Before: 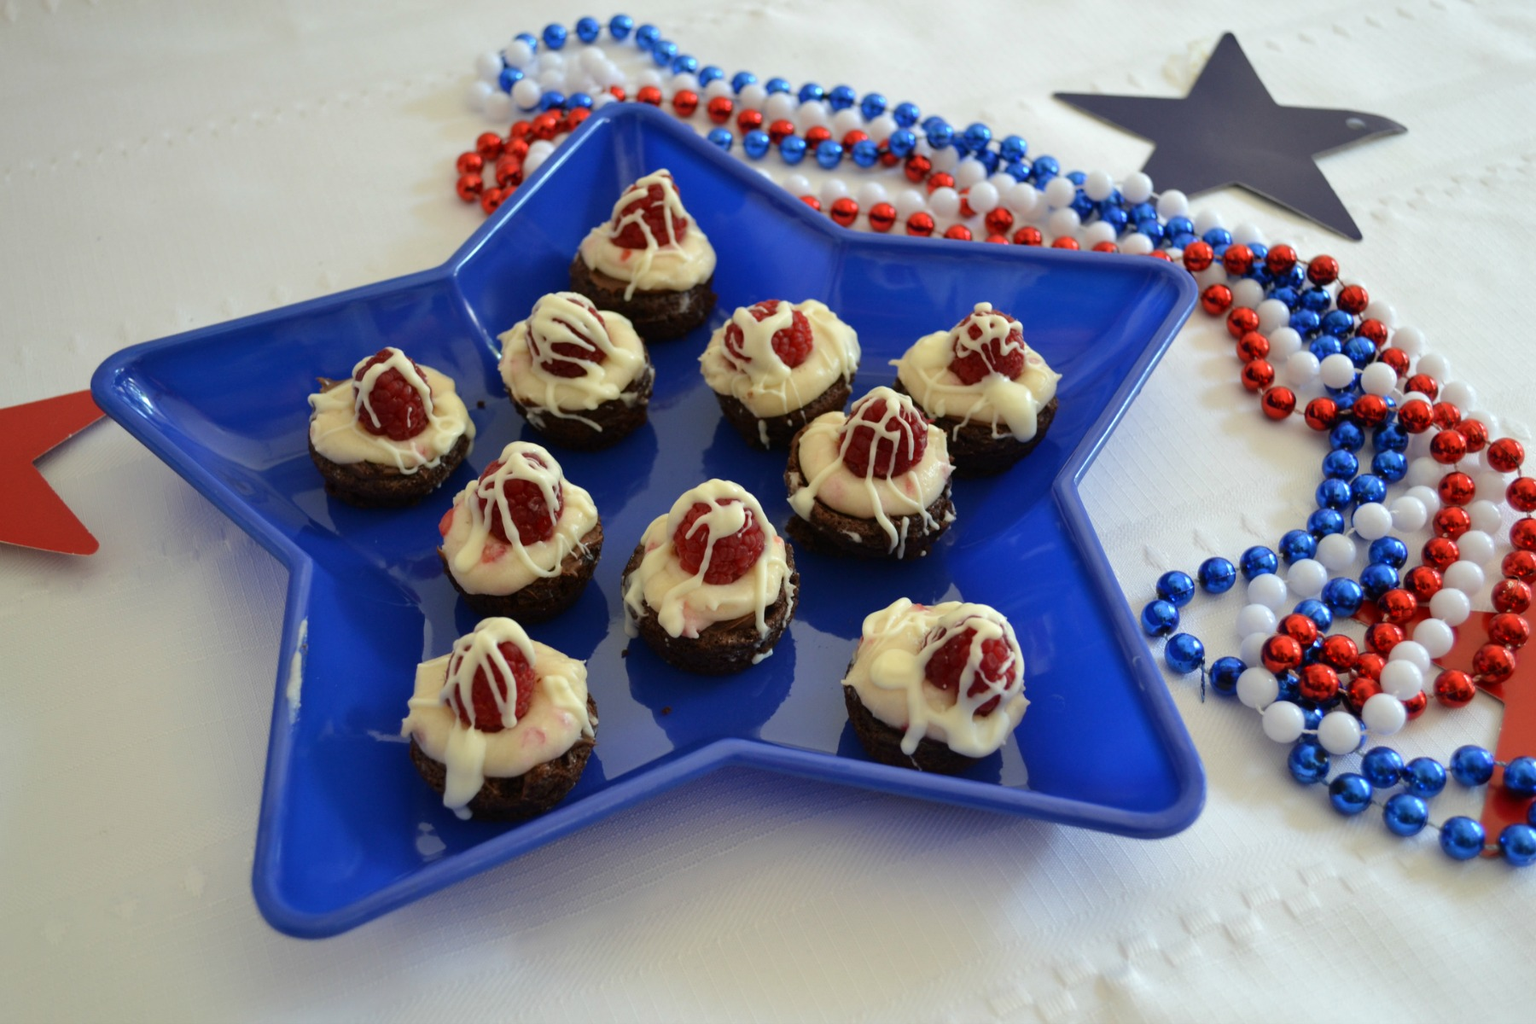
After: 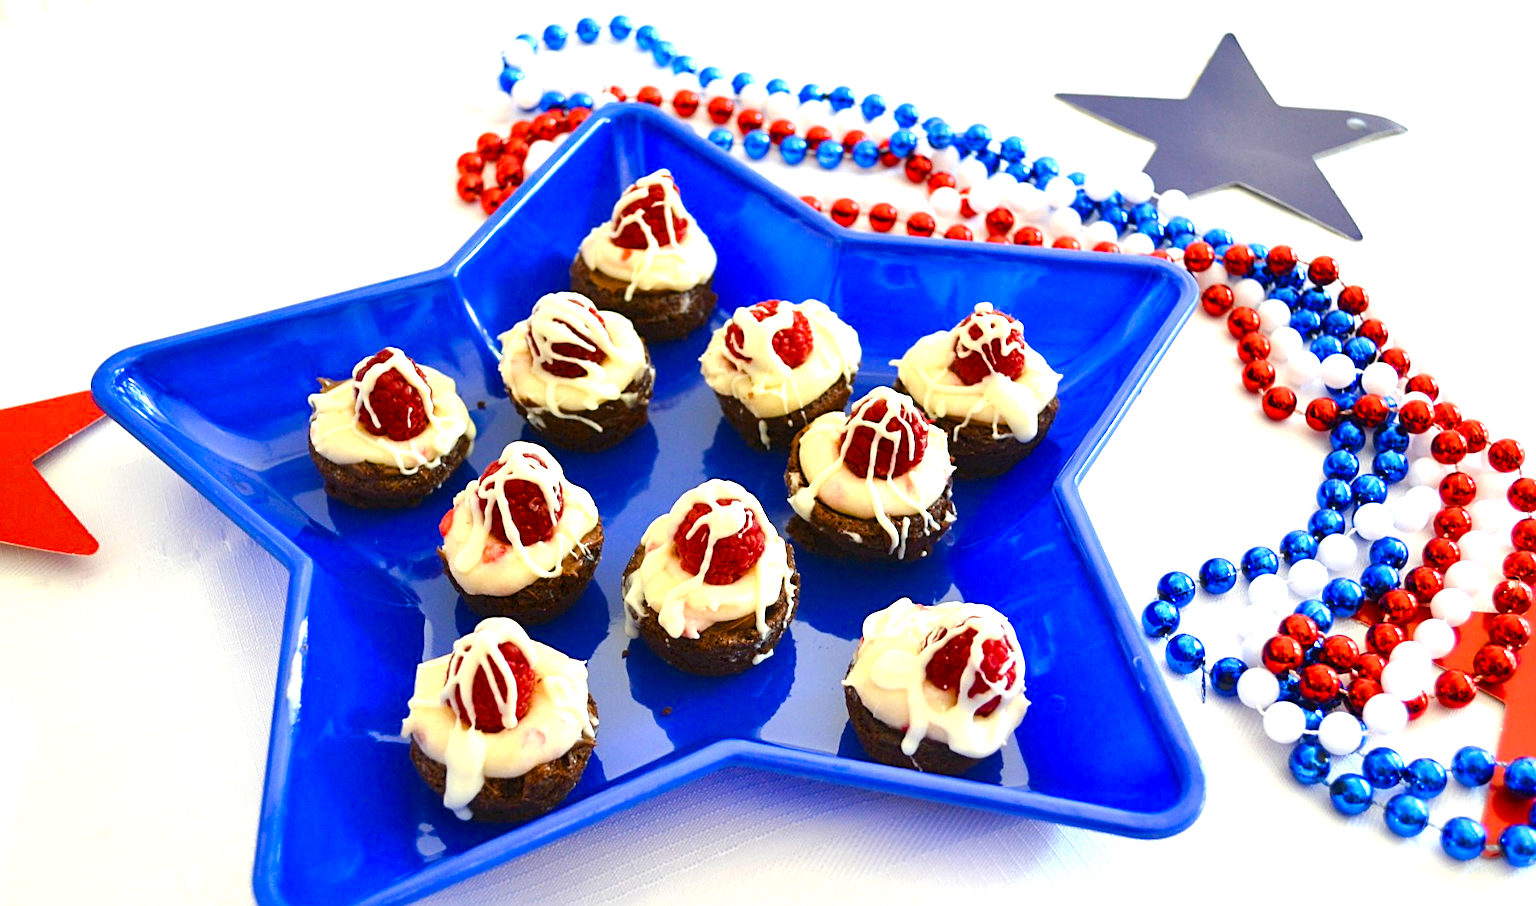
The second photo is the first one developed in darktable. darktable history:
sharpen: on, module defaults
crop and rotate: top 0%, bottom 11.418%
color balance rgb: perceptual saturation grading › global saturation 39.076%, perceptual saturation grading › highlights -25.349%, perceptual saturation grading › mid-tones 35.628%, perceptual saturation grading › shadows 35.041%
exposure: black level correction 0, exposure 1.549 EV, compensate highlight preservation false
